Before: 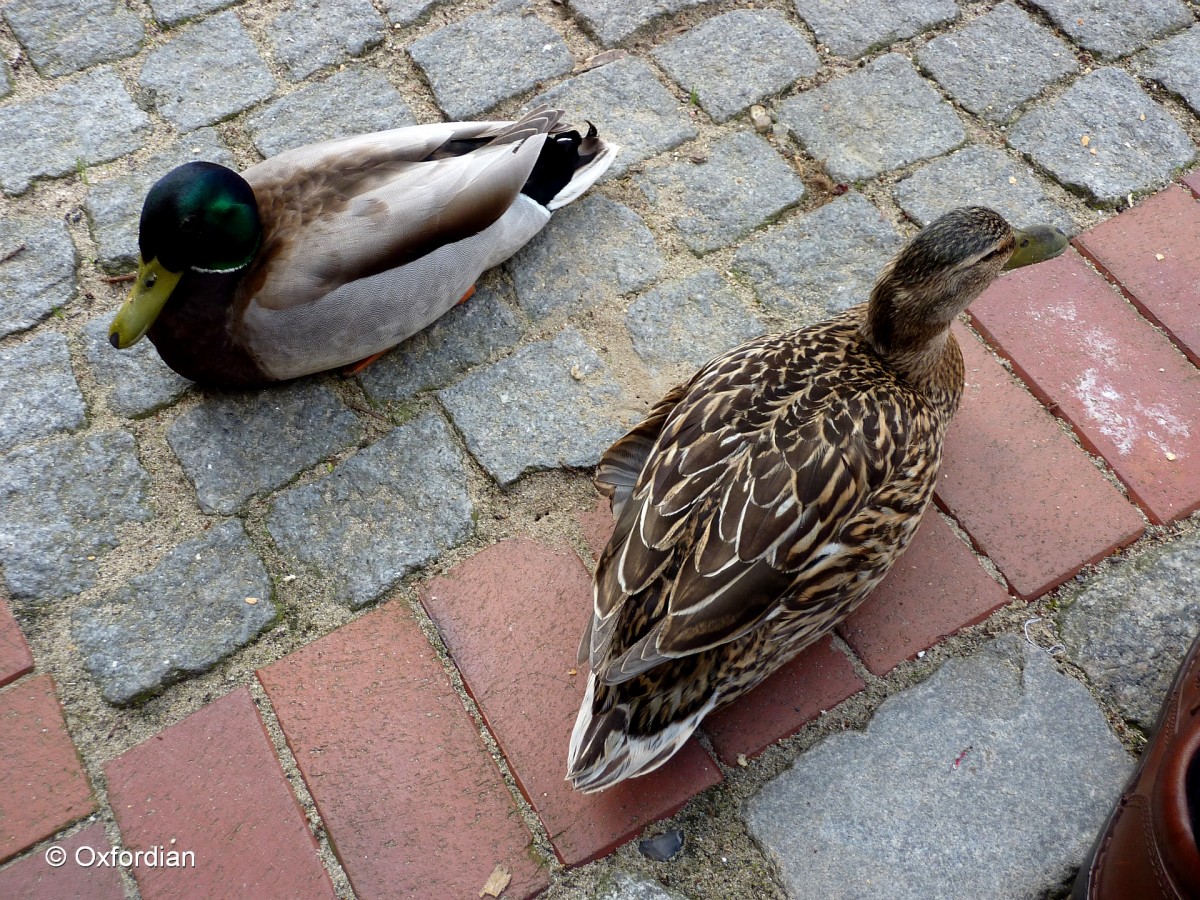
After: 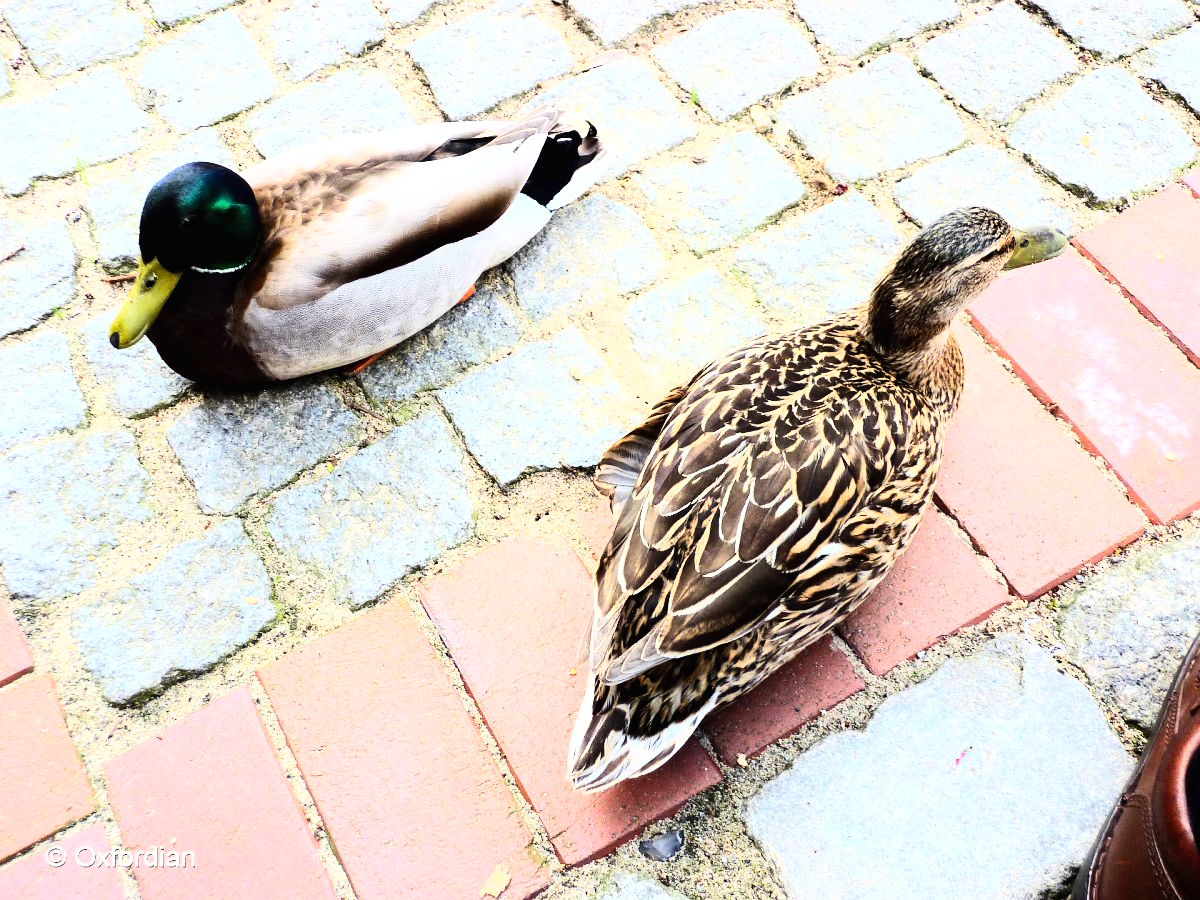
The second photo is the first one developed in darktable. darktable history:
contrast brightness saturation: contrast 0.198, brightness 0.142, saturation 0.142
base curve: curves: ch0 [(0, 0) (0.007, 0.004) (0.027, 0.03) (0.046, 0.07) (0.207, 0.54) (0.442, 0.872) (0.673, 0.972) (1, 1)]
exposure: black level correction 0, exposure 0.499 EV, compensate exposure bias true, compensate highlight preservation false
